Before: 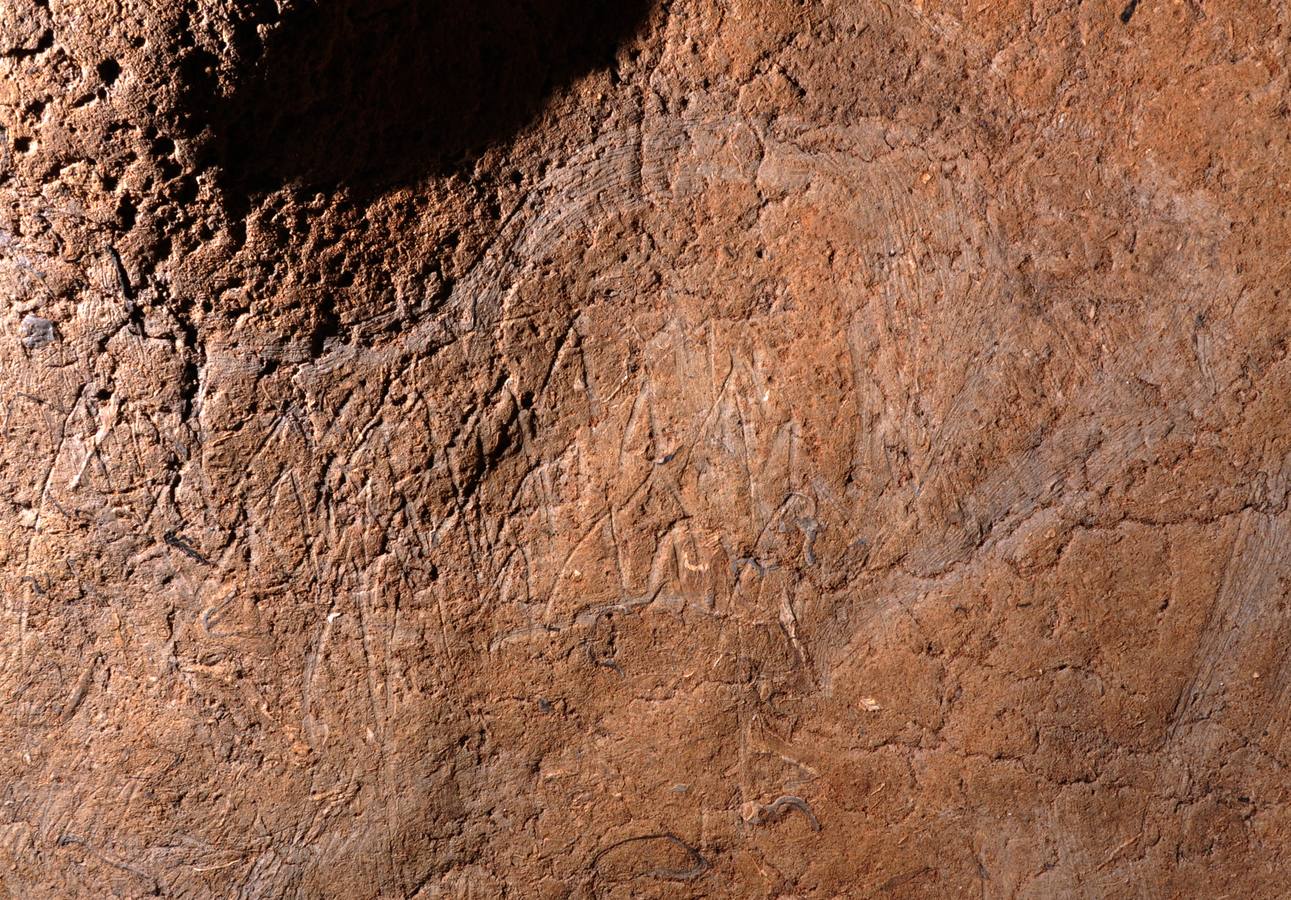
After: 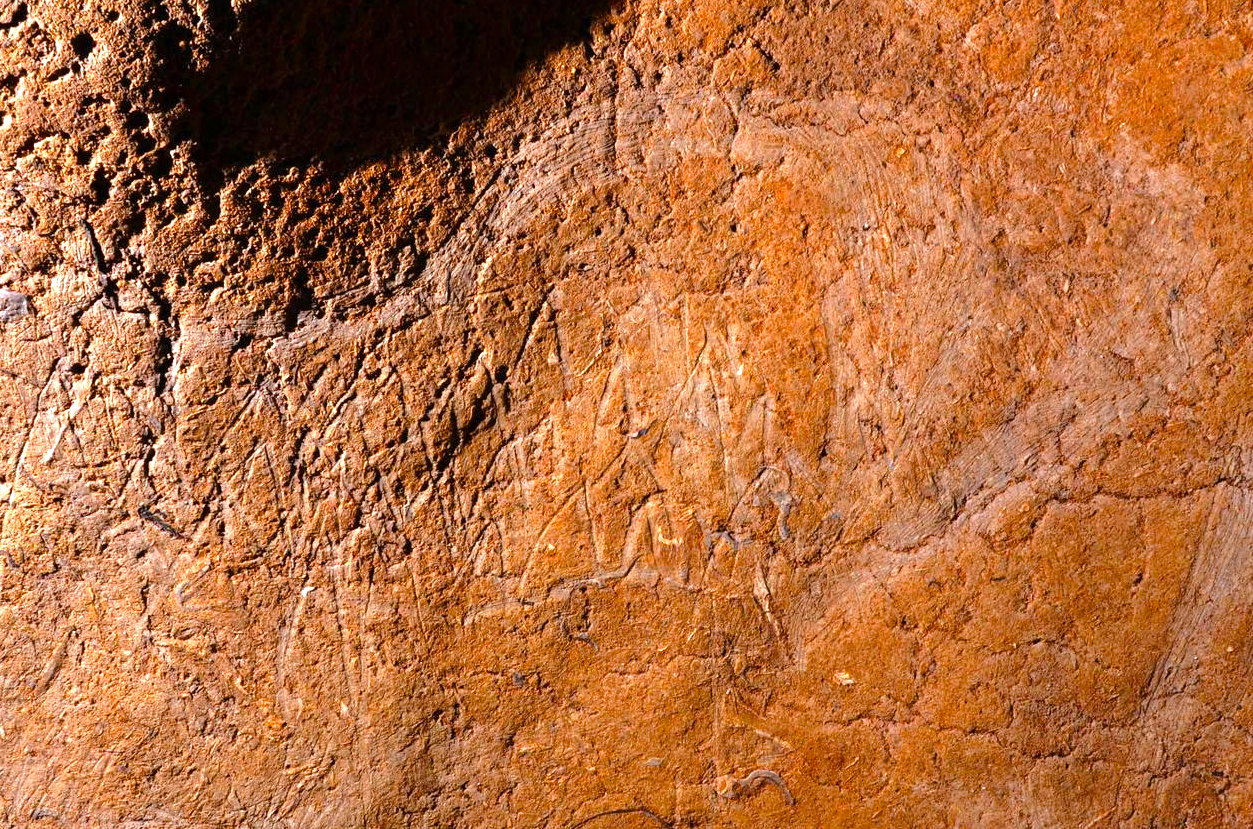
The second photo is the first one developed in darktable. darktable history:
crop: left 2.047%, top 2.936%, right 0.849%, bottom 4.925%
color balance rgb: linear chroma grading › global chroma 14.896%, perceptual saturation grading › global saturation 18.36%, perceptual brilliance grading › mid-tones 10.892%, perceptual brilliance grading › shadows 15.436%, saturation formula JzAzBz (2021)
exposure: exposure 0.668 EV, compensate highlight preservation false
